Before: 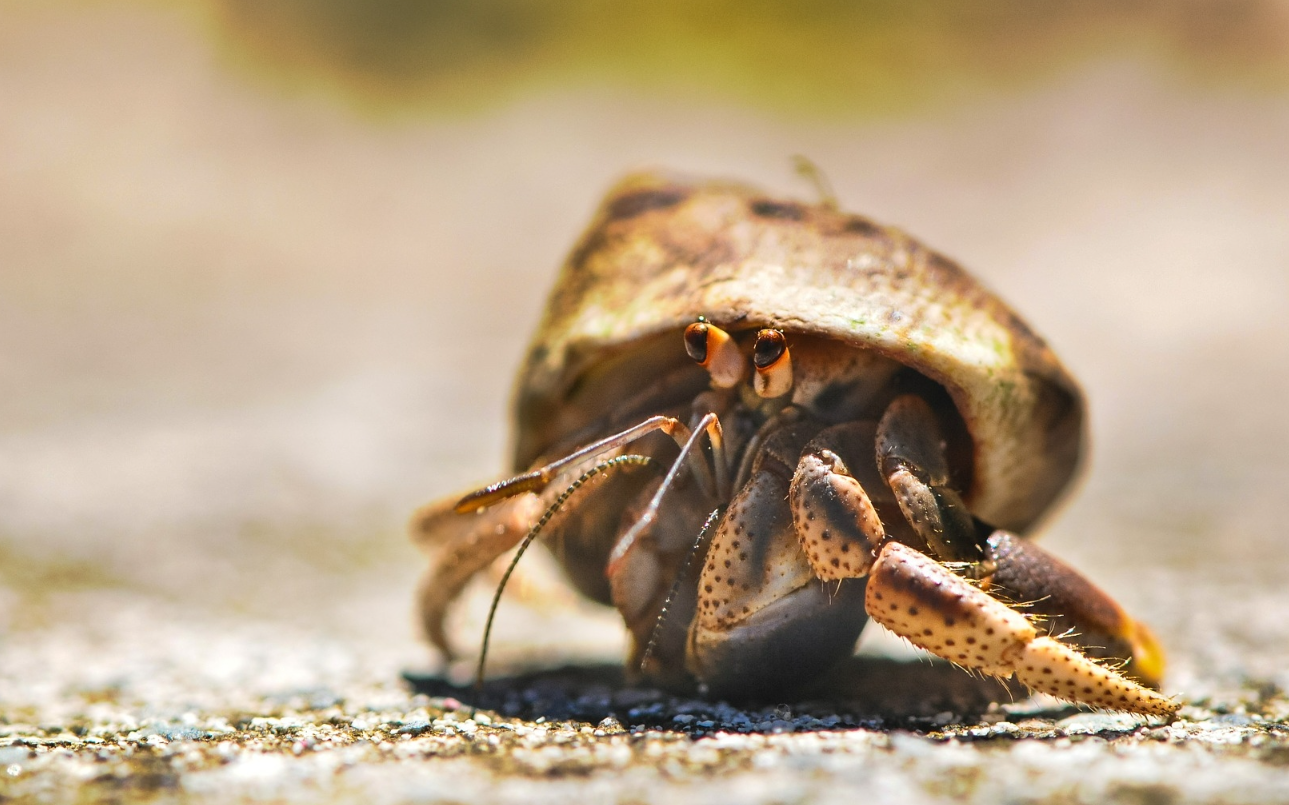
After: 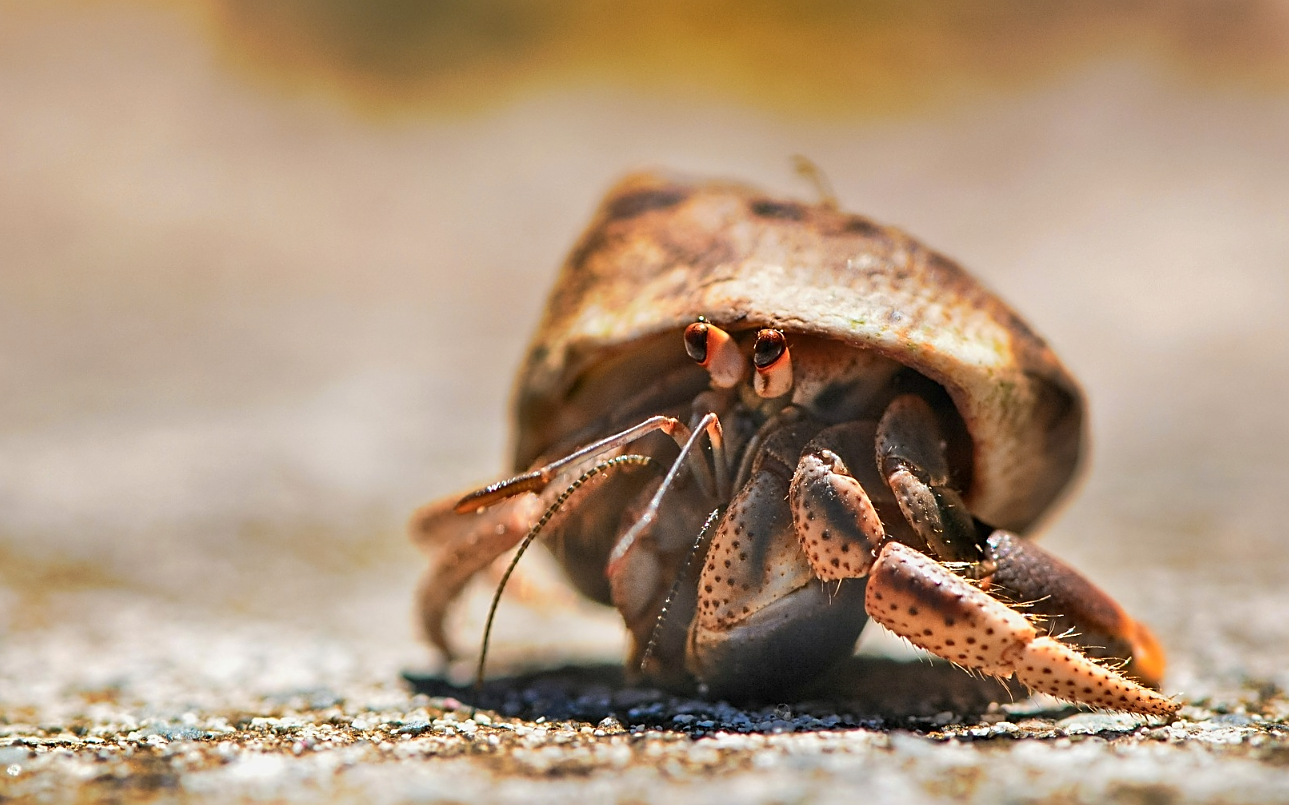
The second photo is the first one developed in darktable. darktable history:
color zones: curves: ch1 [(0, 0.469) (0.072, 0.457) (0.243, 0.494) (0.429, 0.5) (0.571, 0.5) (0.714, 0.5) (0.857, 0.5) (1, 0.469)]; ch2 [(0, 0.499) (0.143, 0.467) (0.242, 0.436) (0.429, 0.493) (0.571, 0.5) (0.714, 0.5) (0.857, 0.5) (1, 0.499)]
exposure: black level correction 0.005, exposure 0.001 EV, compensate exposure bias true, compensate highlight preservation false
sharpen: on, module defaults
shadows and highlights: shadows 25.11, white point adjustment -3.01, highlights -29.95
